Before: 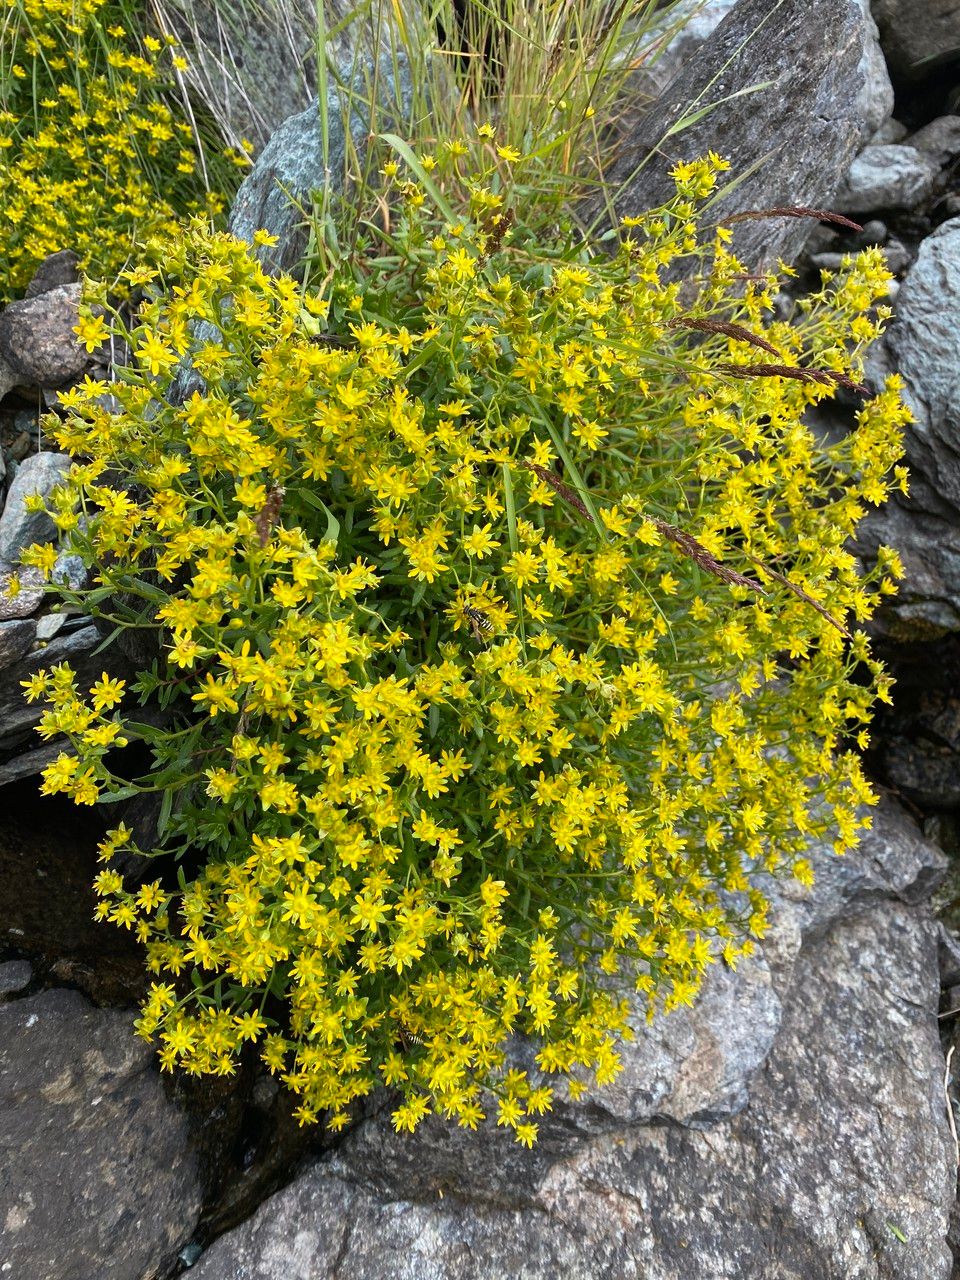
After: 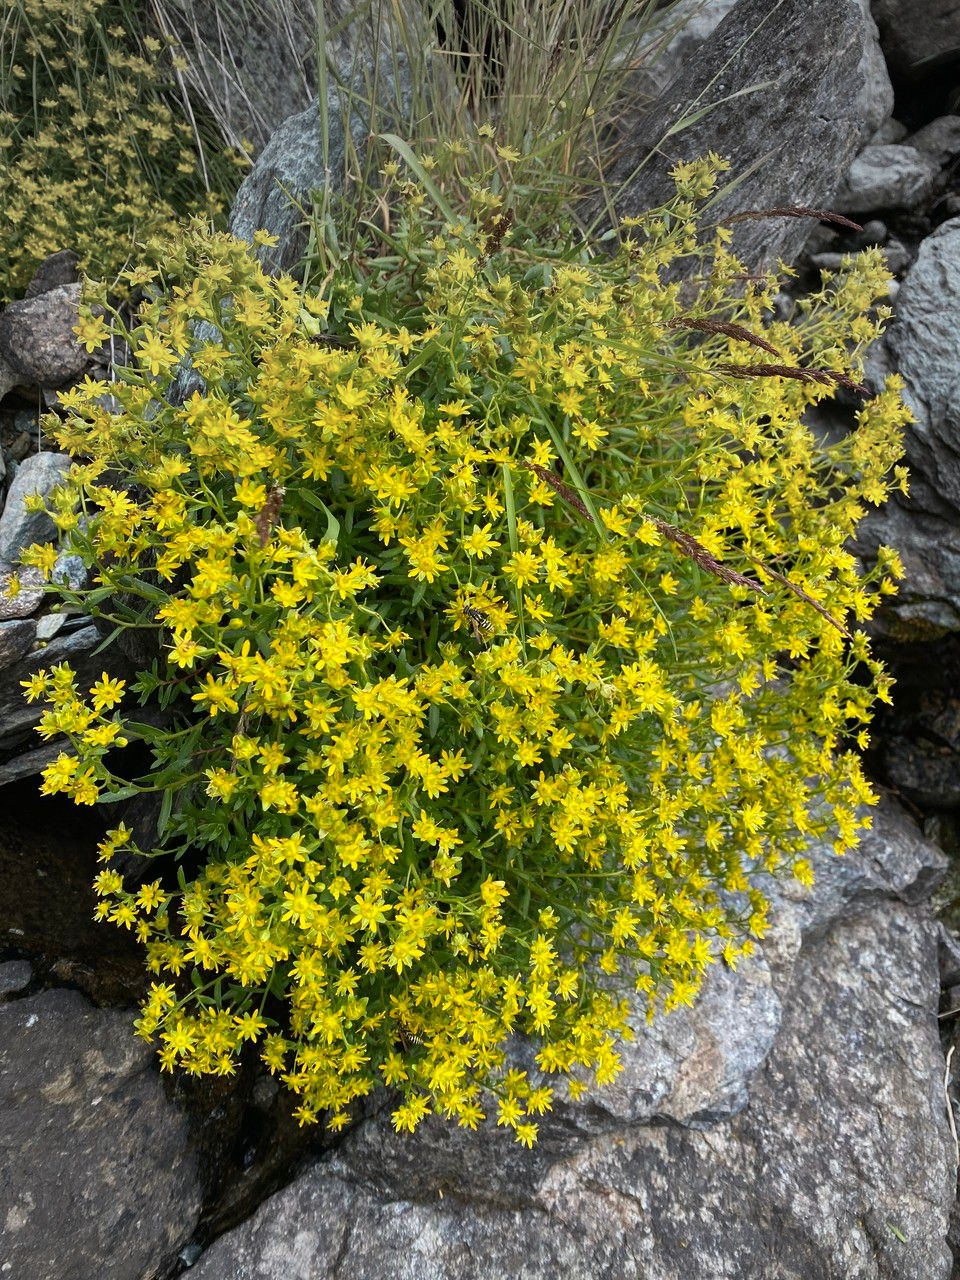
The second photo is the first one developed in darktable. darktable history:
vignetting: fall-off radius 99.66%, center (-0.029, 0.236), width/height ratio 1.344
